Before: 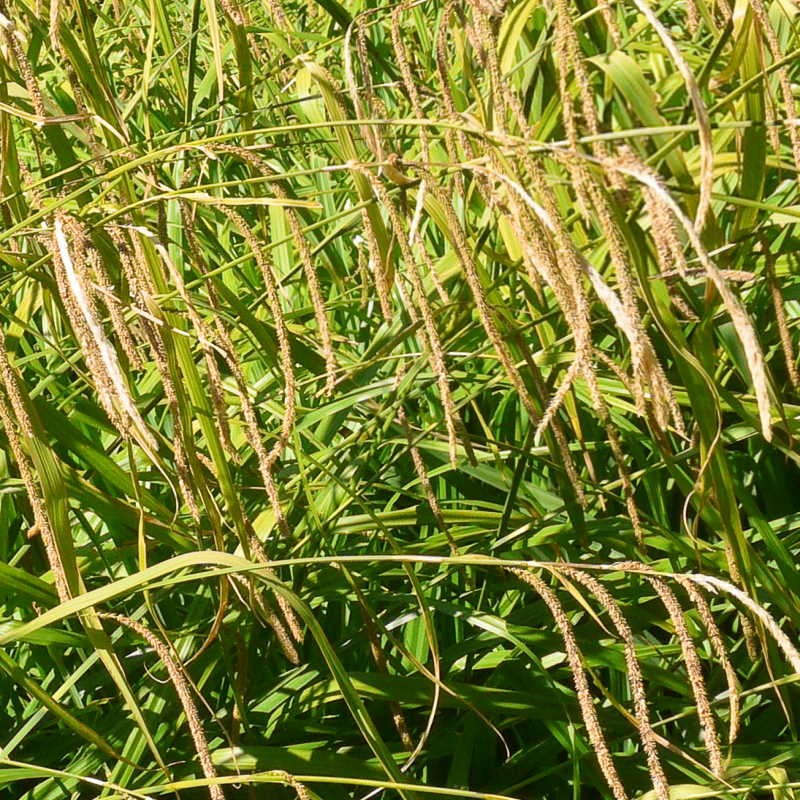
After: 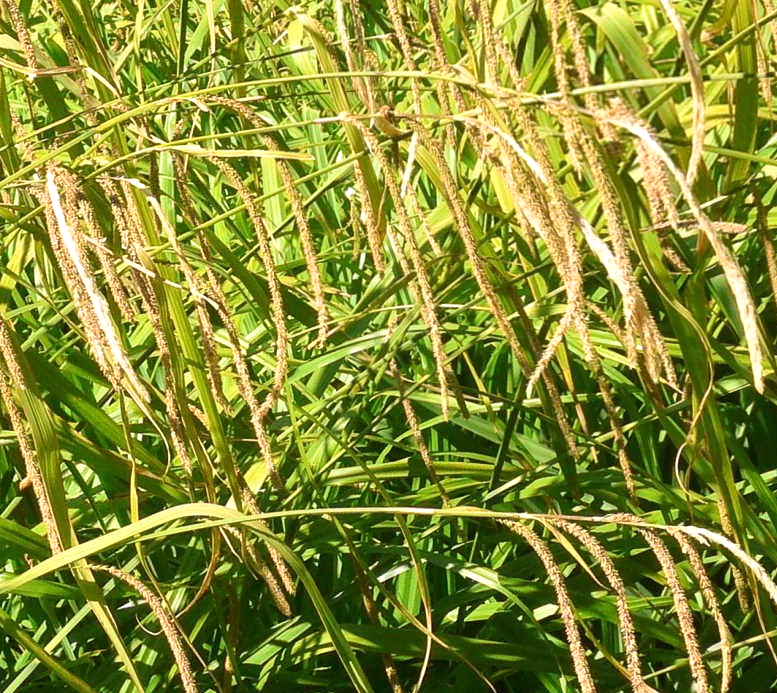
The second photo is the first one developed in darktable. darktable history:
exposure: exposure 0.267 EV, compensate exposure bias true, compensate highlight preservation false
crop: left 1.081%, top 6.095%, right 1.744%, bottom 7.175%
velvia: on, module defaults
